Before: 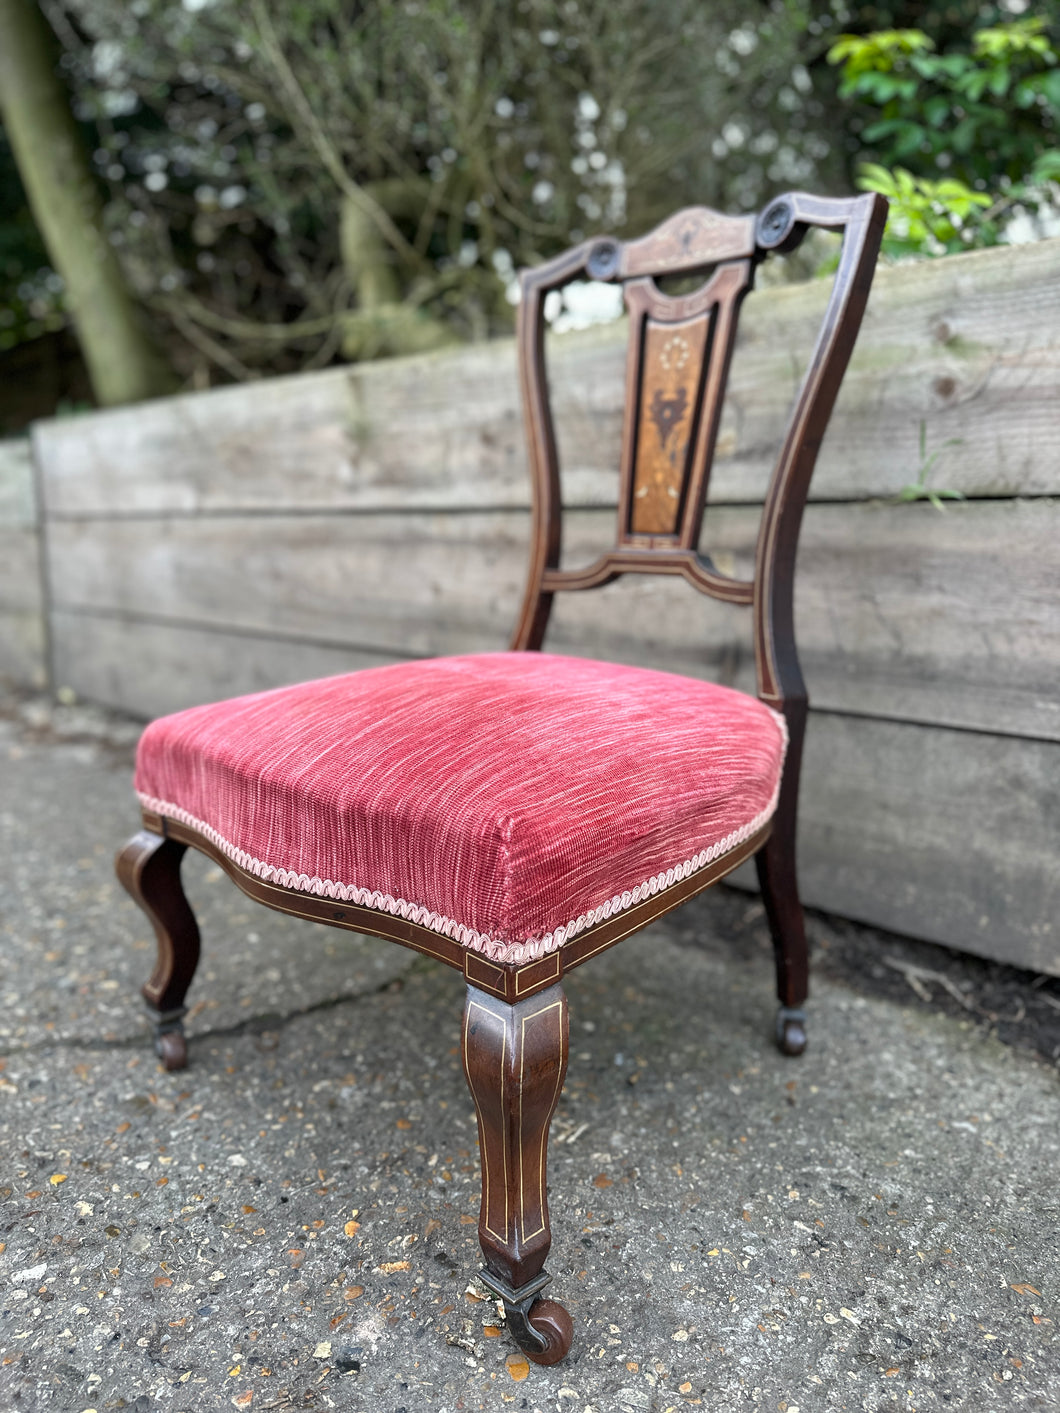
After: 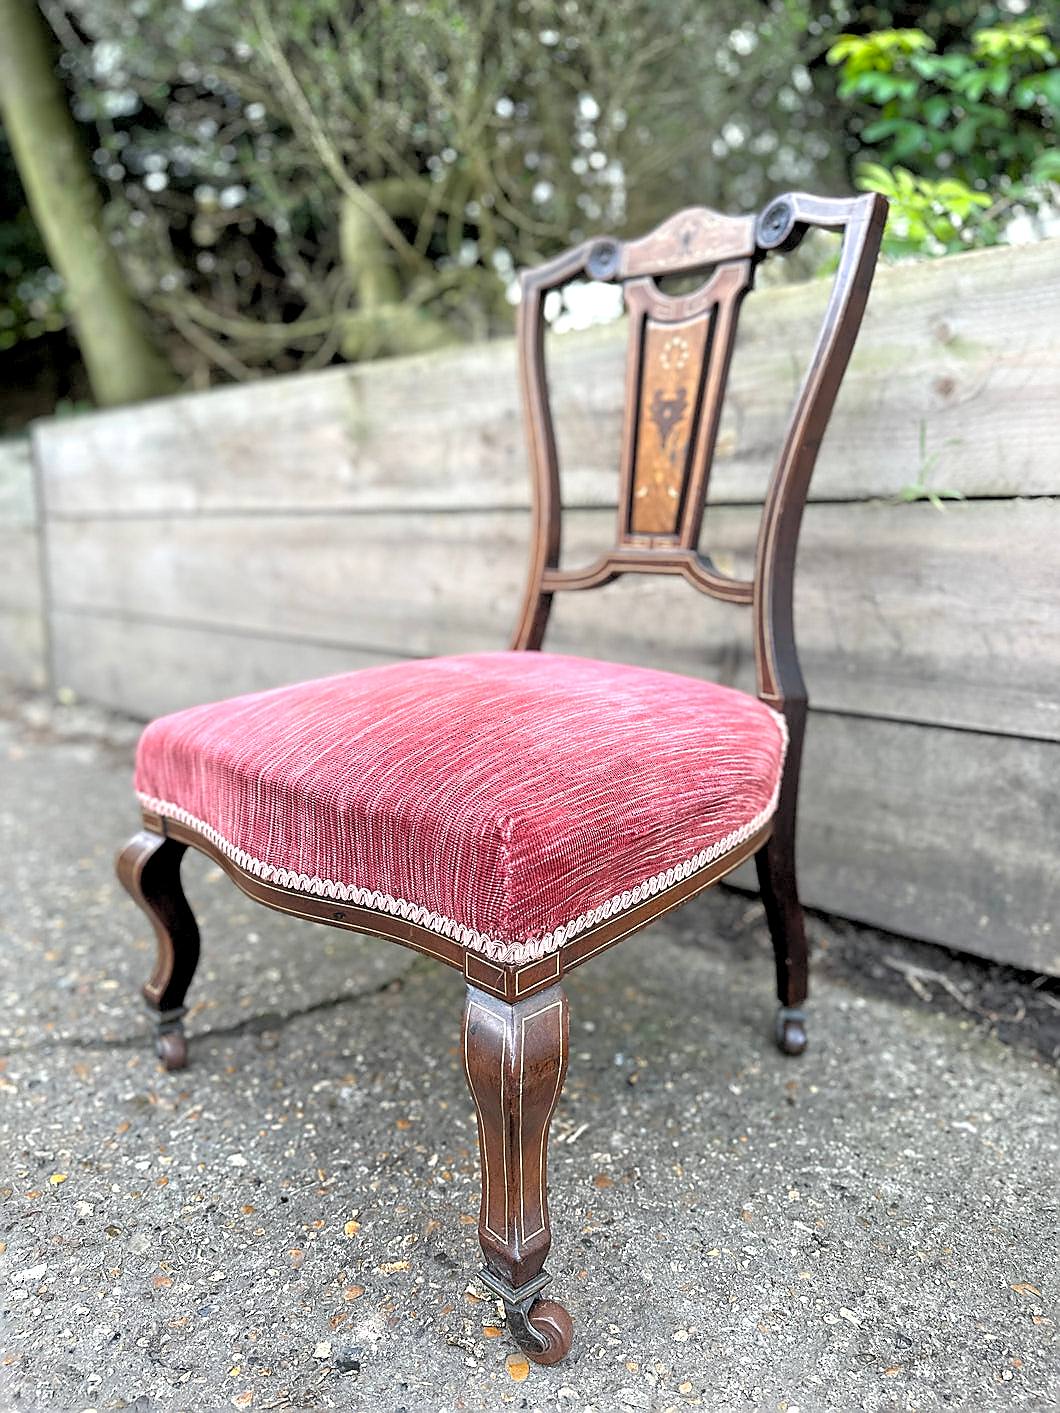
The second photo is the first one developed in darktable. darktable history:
sharpen: radius 1.421, amount 1.253, threshold 0.602
shadows and highlights: shadows -55.65, highlights 86.13, soften with gaussian
tone equalizer: -7 EV 0.145 EV, -6 EV 0.56 EV, -5 EV 1.16 EV, -4 EV 1.36 EV, -3 EV 1.15 EV, -2 EV 0.6 EV, -1 EV 0.161 EV
levels: levels [0.052, 0.496, 0.908]
